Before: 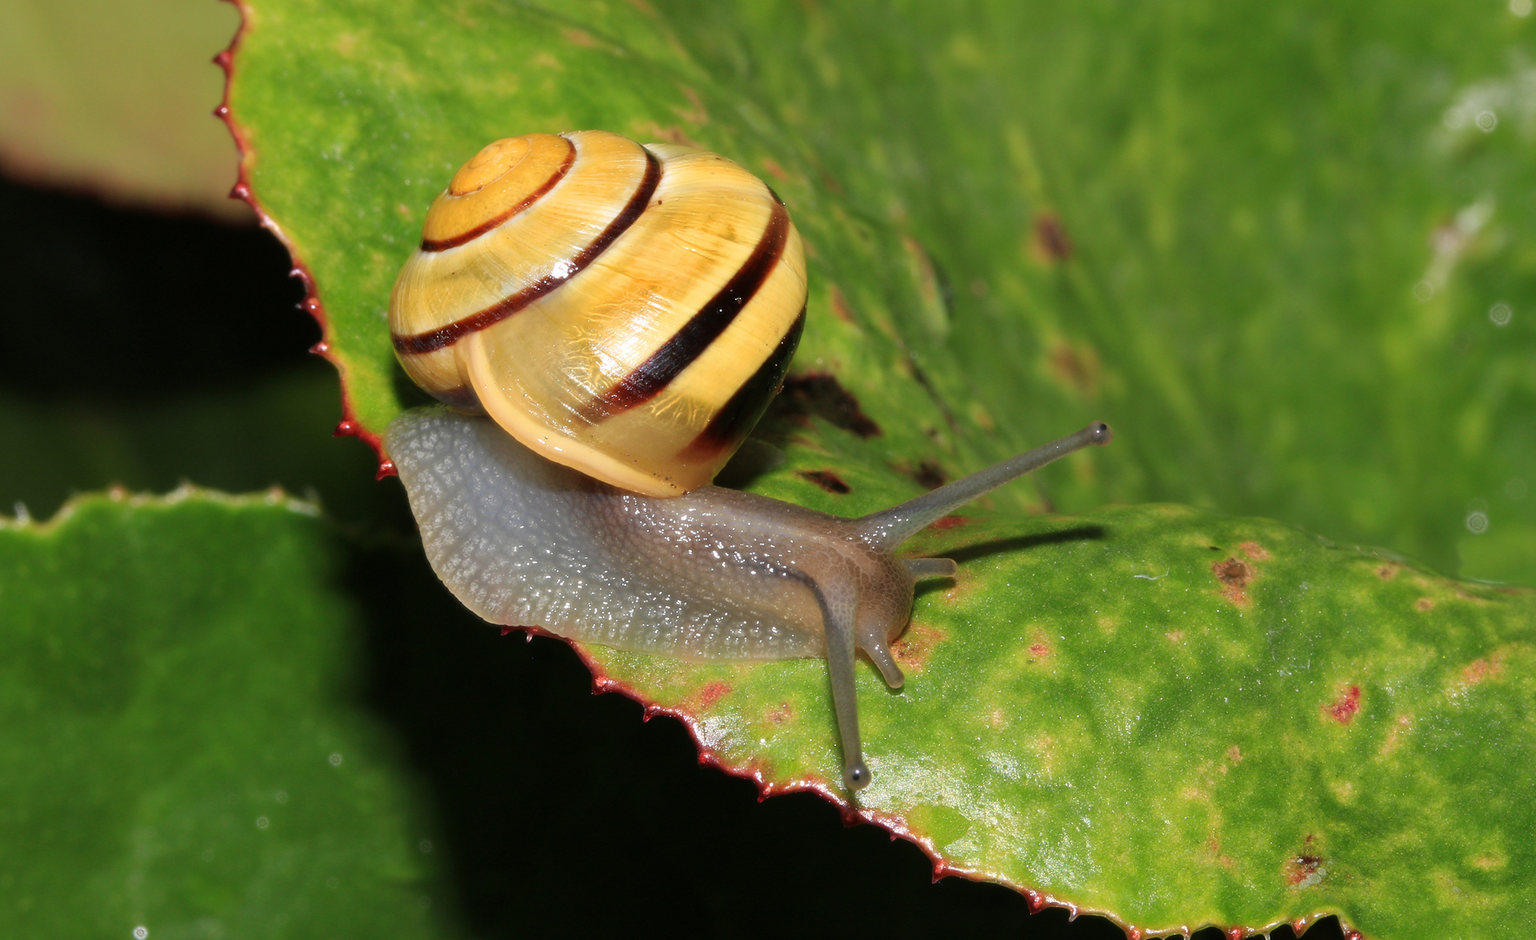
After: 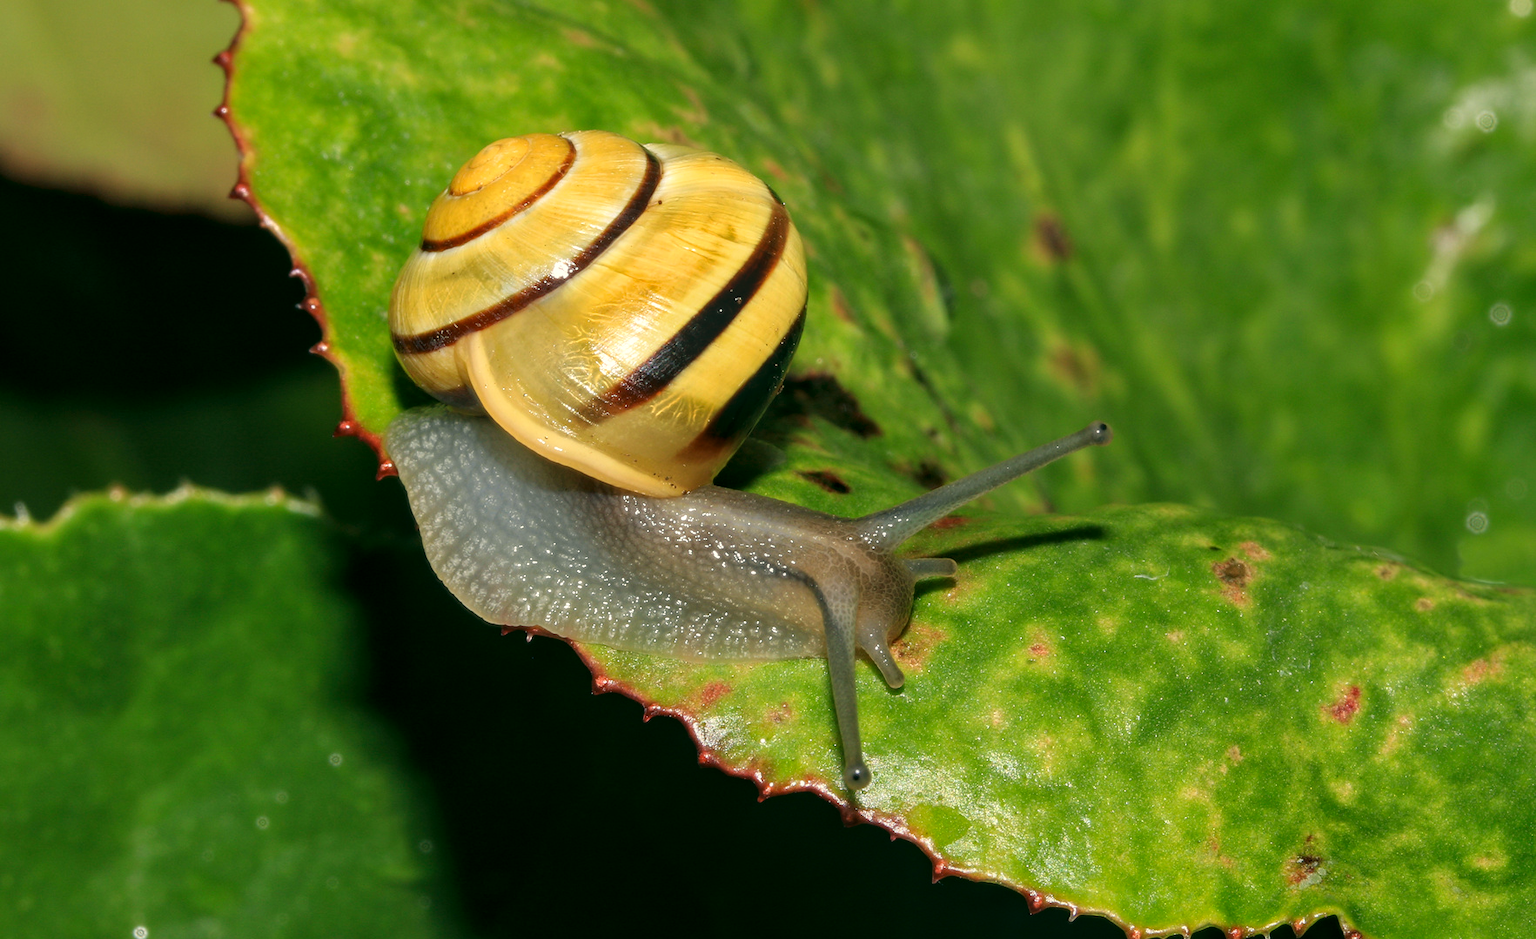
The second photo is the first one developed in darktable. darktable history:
local contrast: on, module defaults
color correction: highlights a* -0.482, highlights b* 9.48, shadows a* -9.48, shadows b* 0.803
